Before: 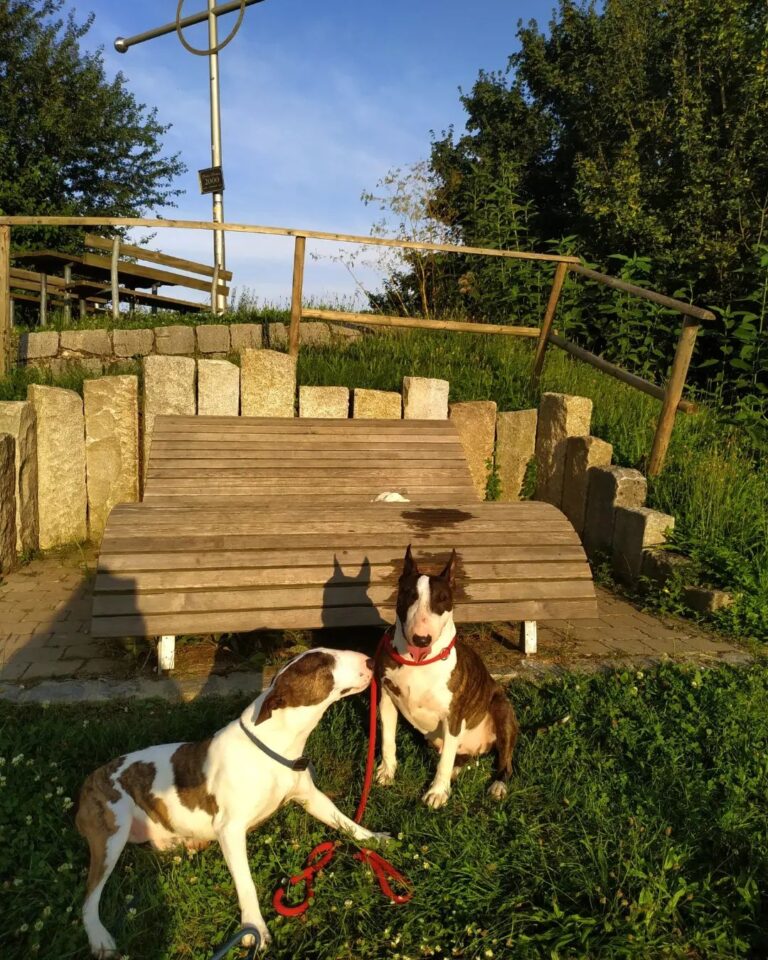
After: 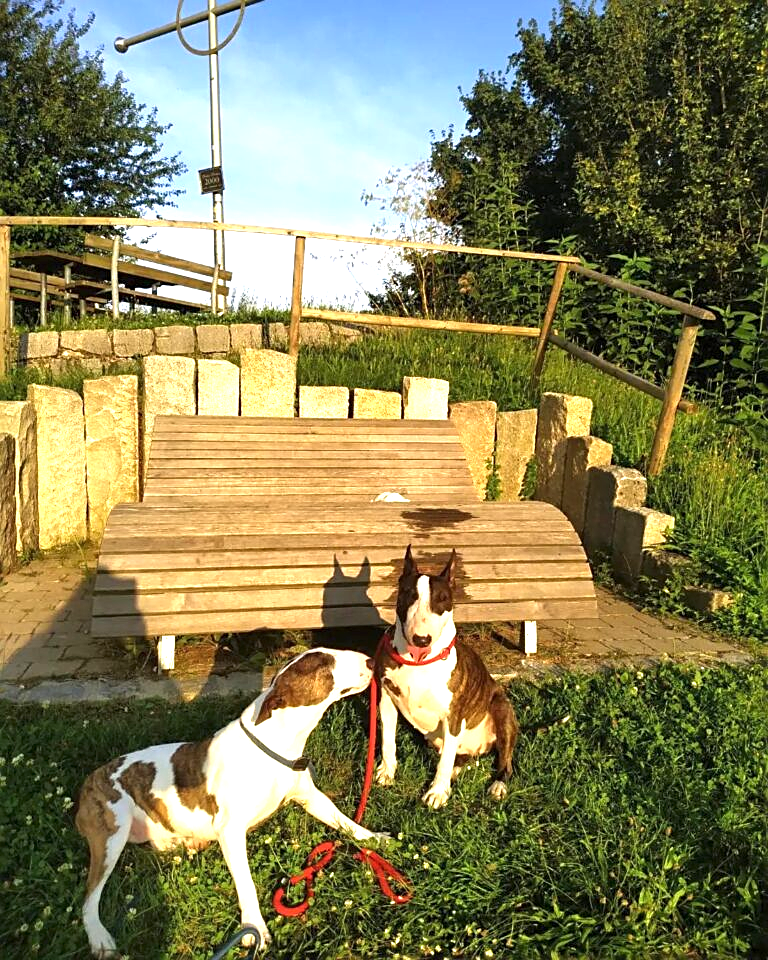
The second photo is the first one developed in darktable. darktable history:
sharpen: on, module defaults
exposure: black level correction 0, exposure 1.107 EV, compensate highlight preservation false
